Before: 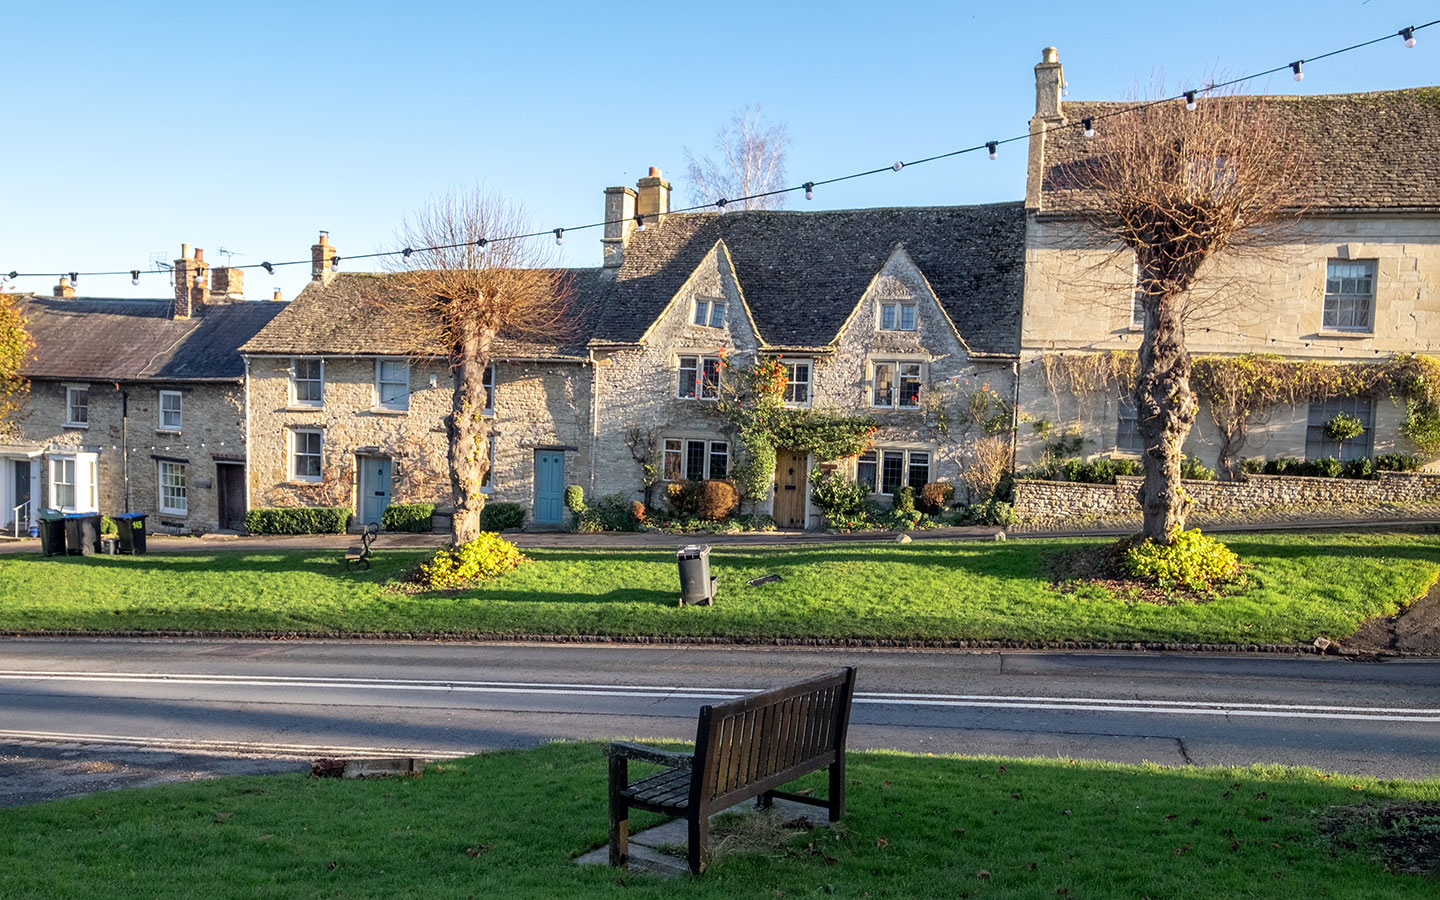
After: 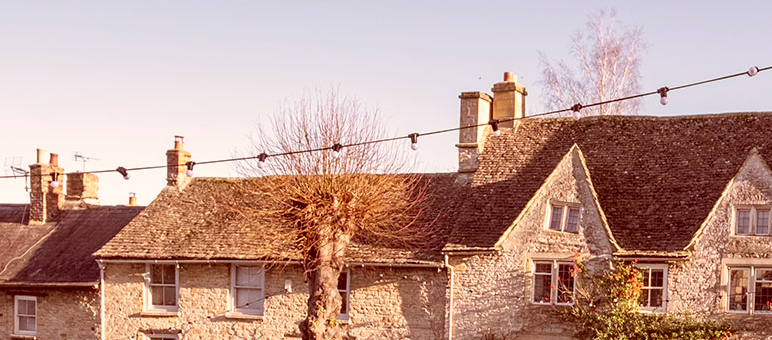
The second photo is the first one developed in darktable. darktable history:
color correction: highlights a* 9.03, highlights b* 8.71, shadows a* 40, shadows b* 40, saturation 0.8
crop: left 10.121%, top 10.631%, right 36.218%, bottom 51.526%
